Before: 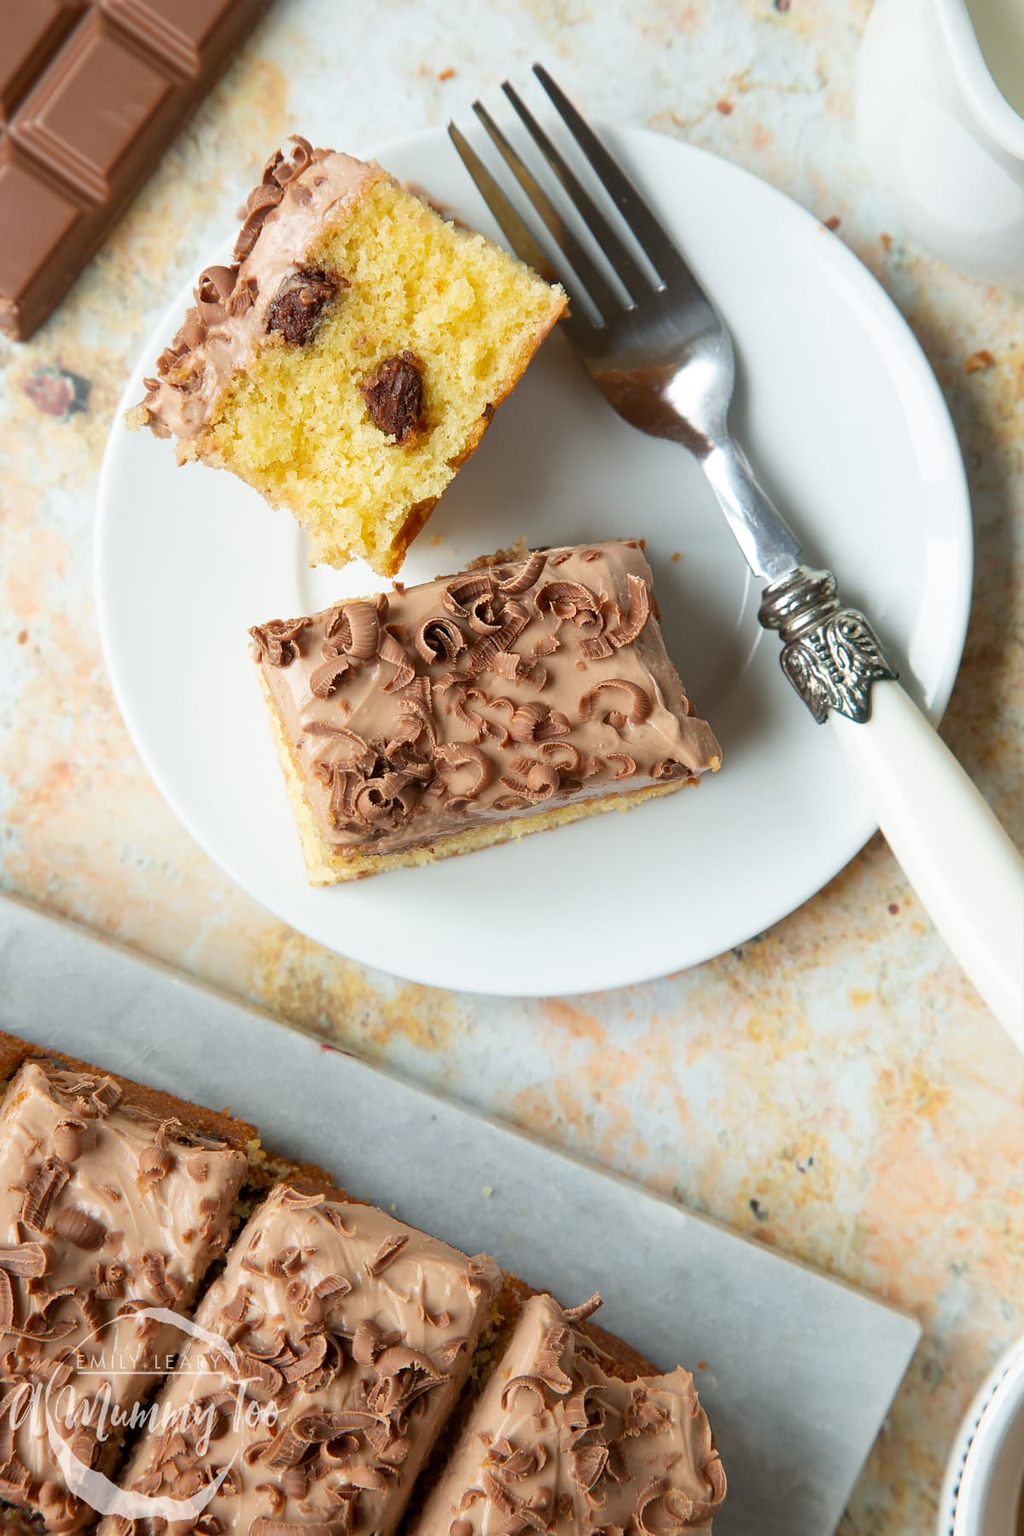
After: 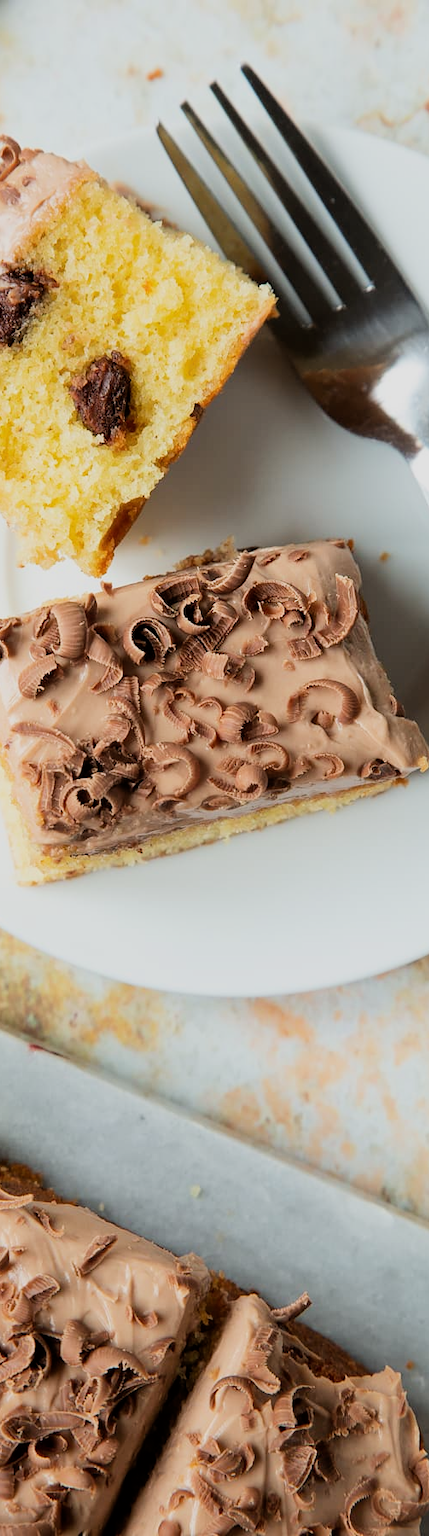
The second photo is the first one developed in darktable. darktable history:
crop: left 28.551%, right 29.496%
filmic rgb: black relative exposure -7.65 EV, white relative exposure 4.56 EV, hardness 3.61, contrast 1.251
